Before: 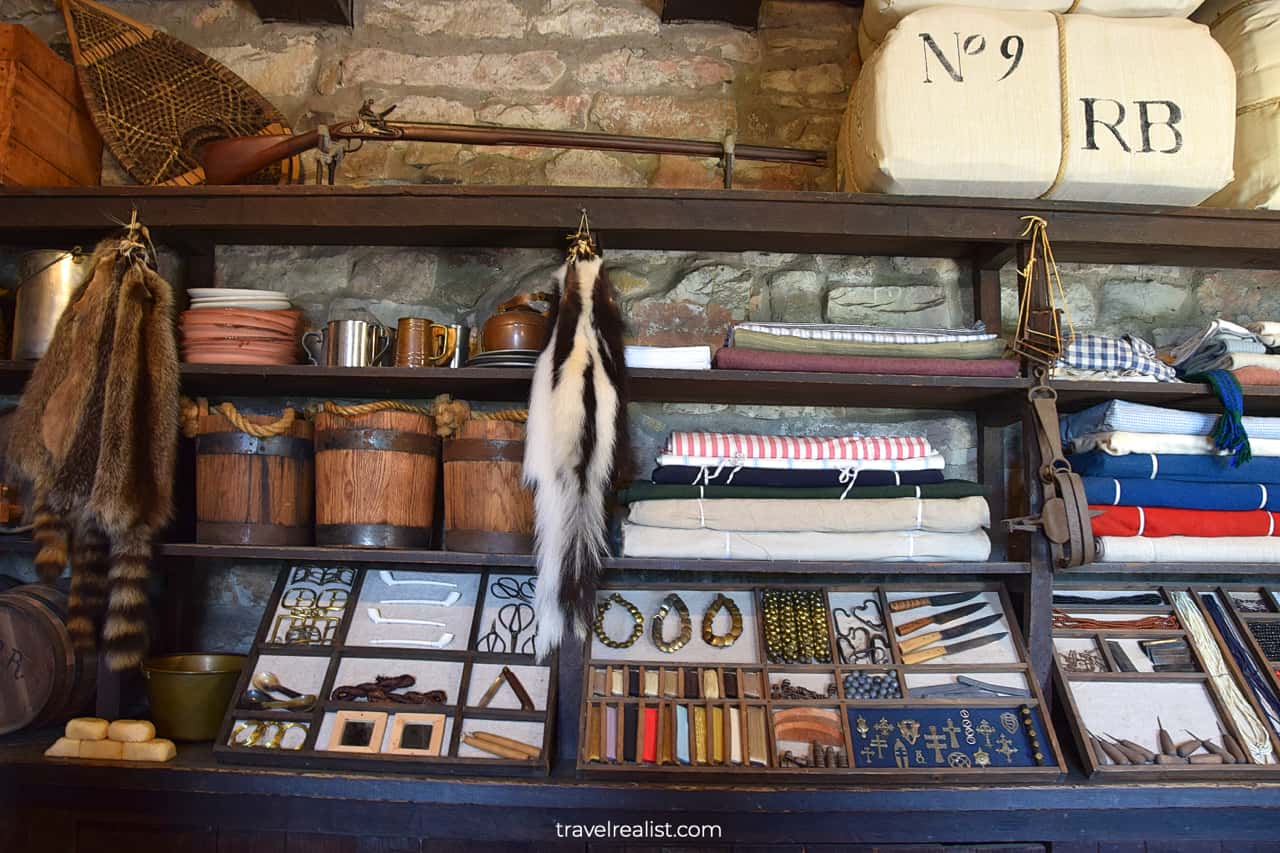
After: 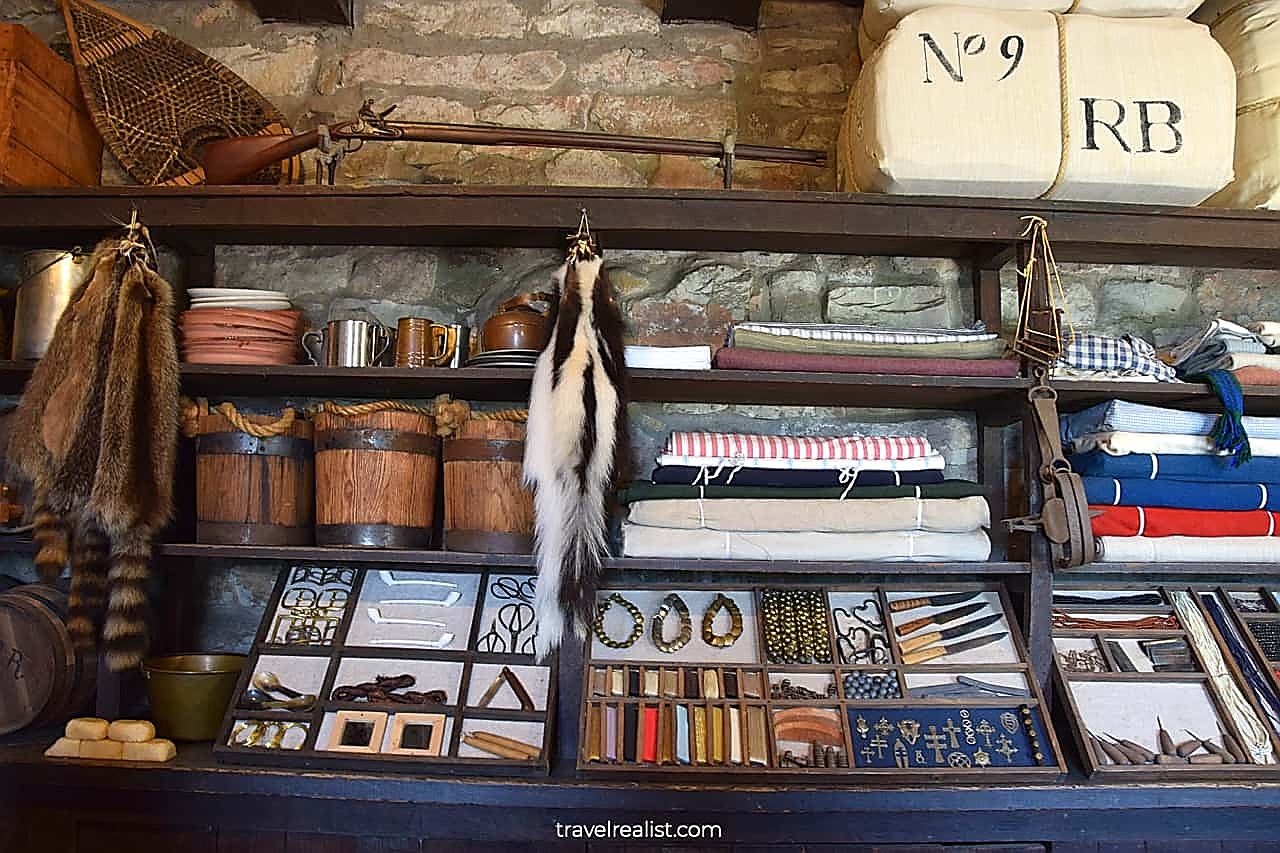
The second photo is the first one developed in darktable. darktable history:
sharpen: radius 1.426, amount 1.24, threshold 0.738
